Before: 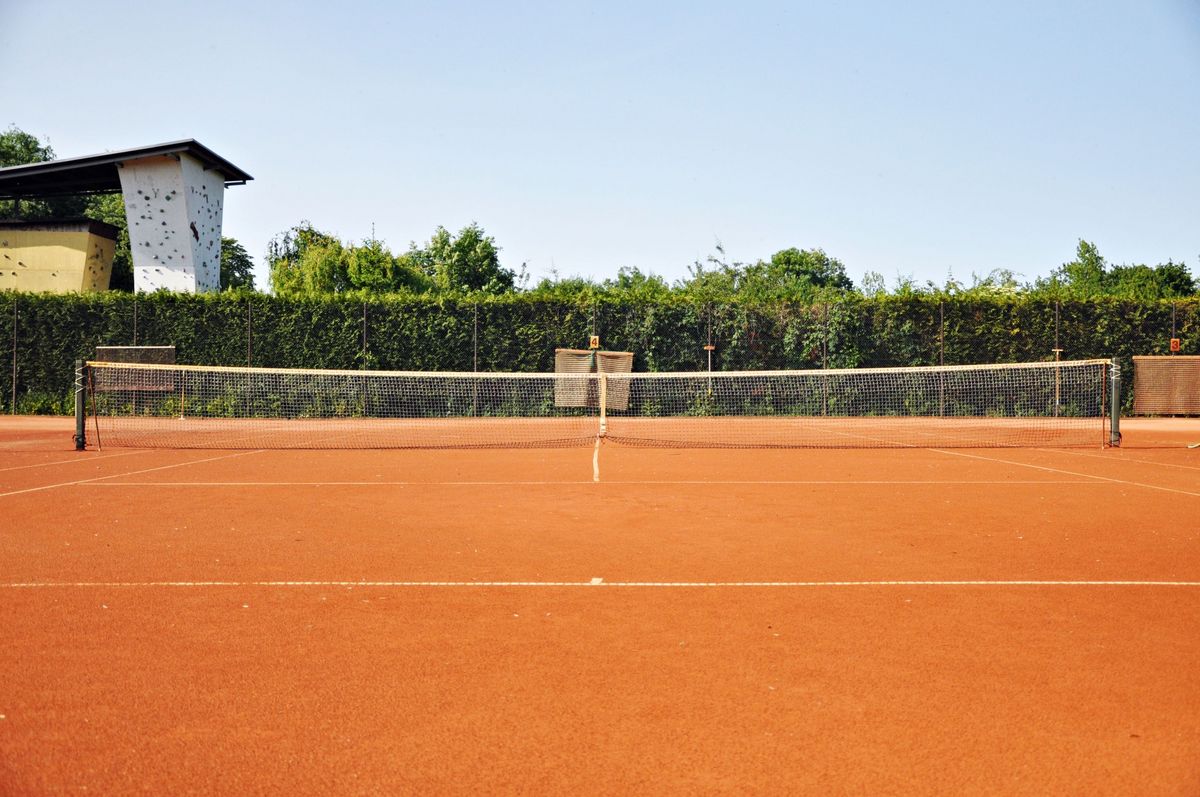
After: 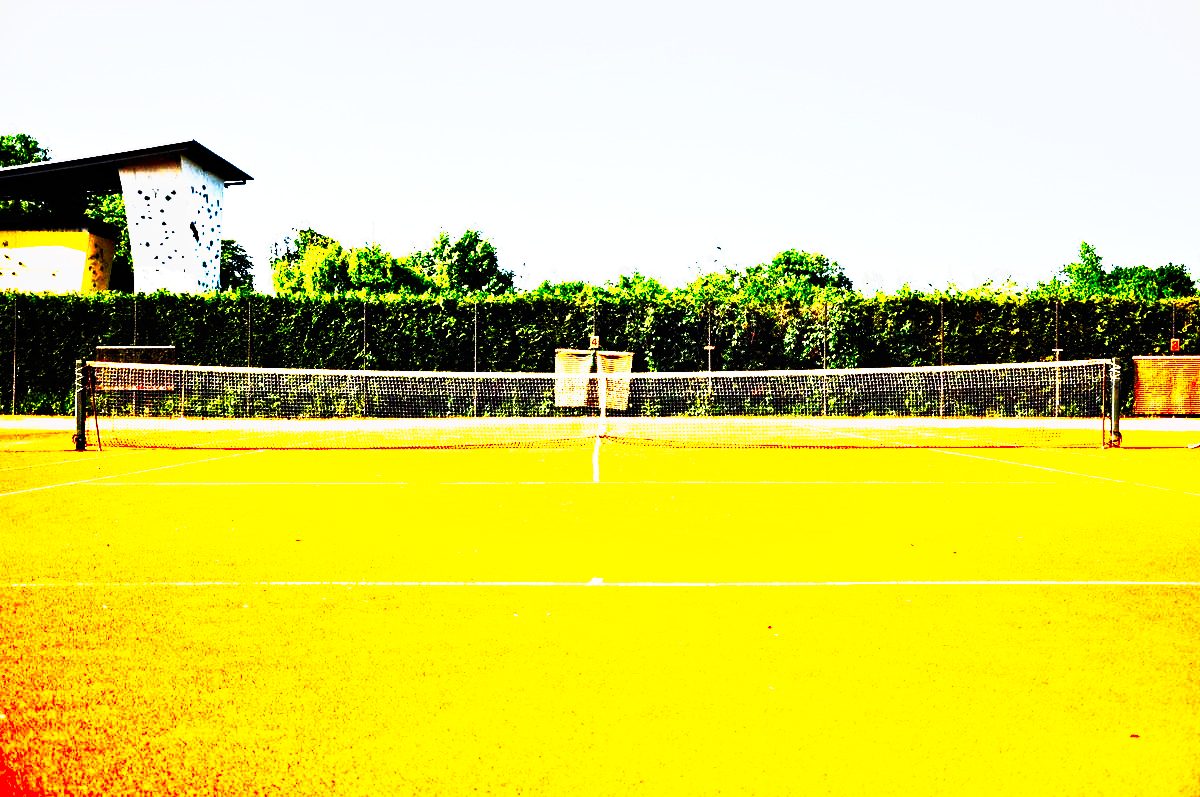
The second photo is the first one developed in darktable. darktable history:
haze removal: compatibility mode true, adaptive false
tone curve: curves: ch0 [(0, 0) (0.003, 0.001) (0.011, 0.003) (0.025, 0.003) (0.044, 0.003) (0.069, 0.003) (0.1, 0.006) (0.136, 0.007) (0.177, 0.009) (0.224, 0.007) (0.277, 0.026) (0.335, 0.126) (0.399, 0.254) (0.468, 0.493) (0.543, 0.892) (0.623, 0.984) (0.709, 0.979) (0.801, 0.979) (0.898, 0.982) (1, 1)], preserve colors none
exposure: exposure 0.3 EV, compensate highlight preservation false
